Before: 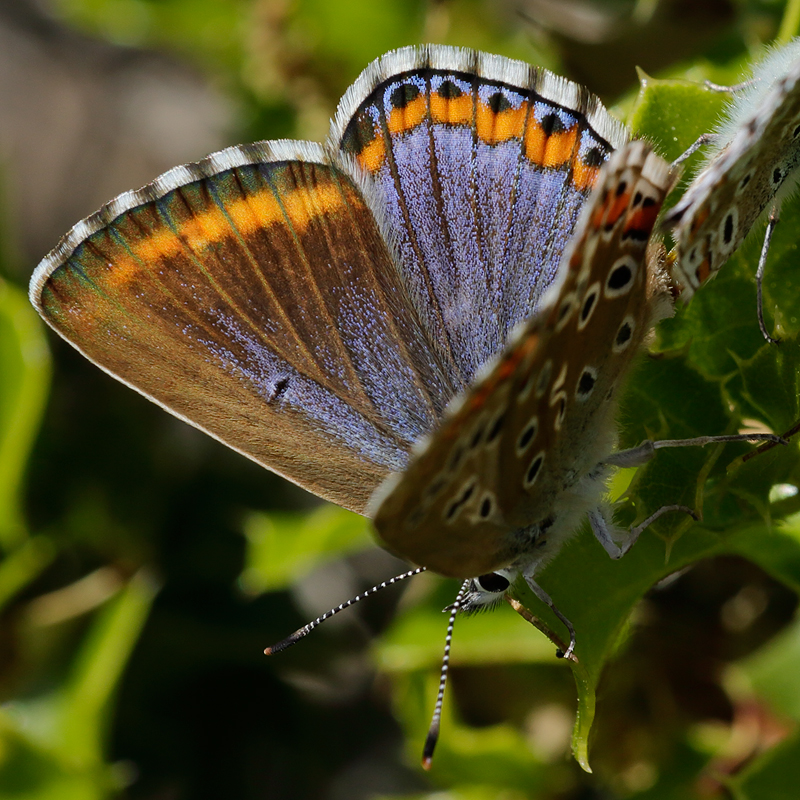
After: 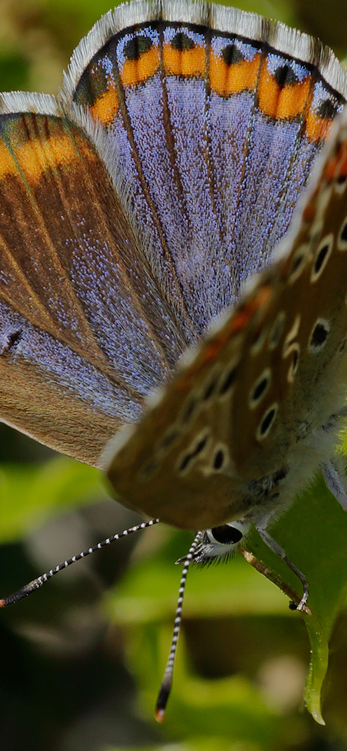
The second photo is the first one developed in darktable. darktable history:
tone equalizer: -8 EV 0.25 EV, -7 EV 0.417 EV, -6 EV 0.417 EV, -5 EV 0.25 EV, -3 EV -0.25 EV, -2 EV -0.417 EV, -1 EV -0.417 EV, +0 EV -0.25 EV, edges refinement/feathering 500, mask exposure compensation -1.57 EV, preserve details guided filter
crop: left 33.452%, top 6.025%, right 23.155%
